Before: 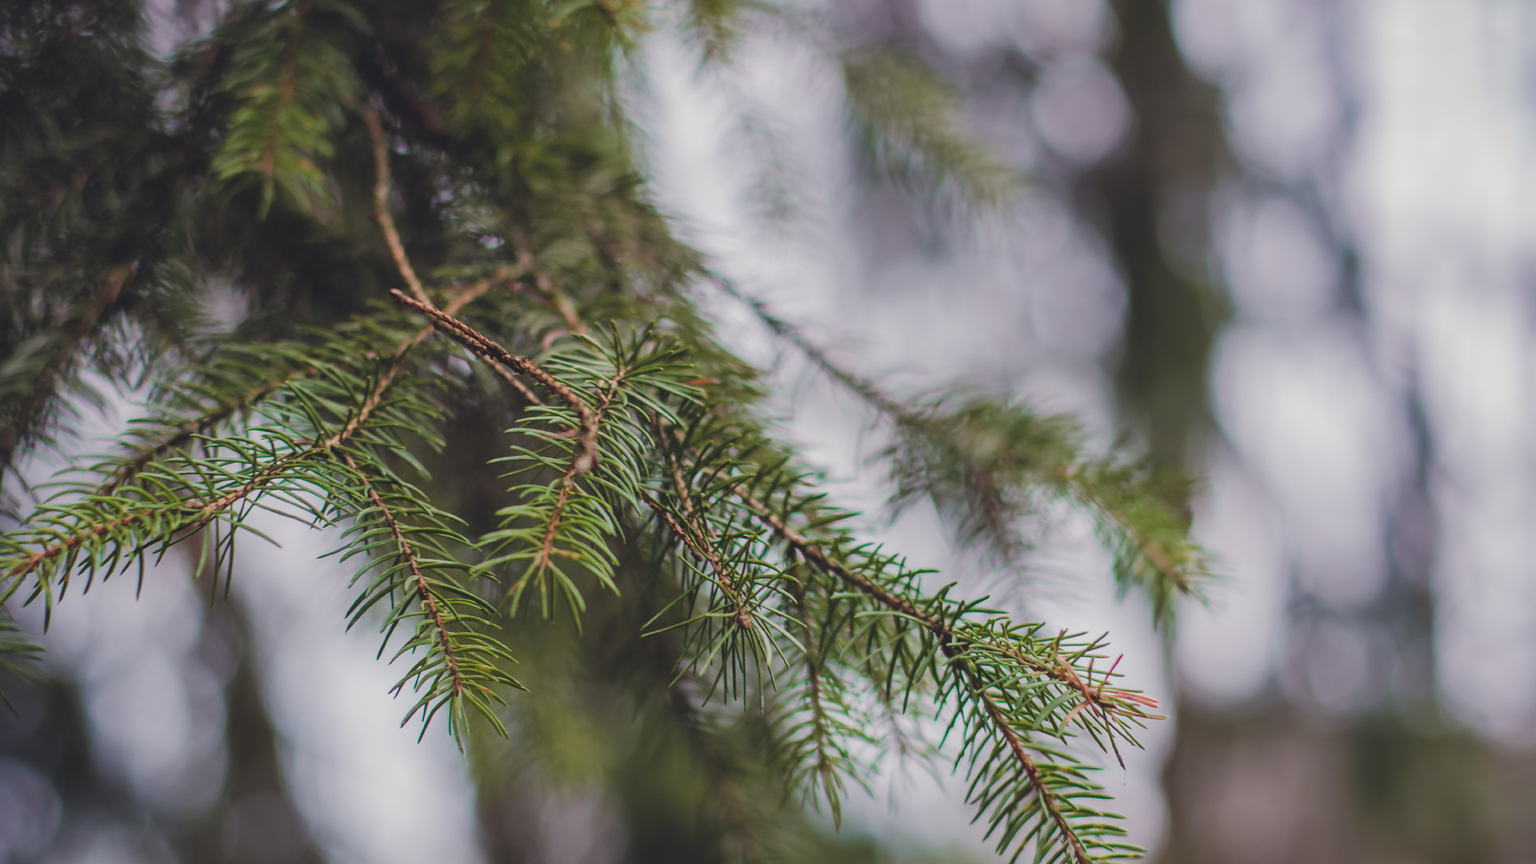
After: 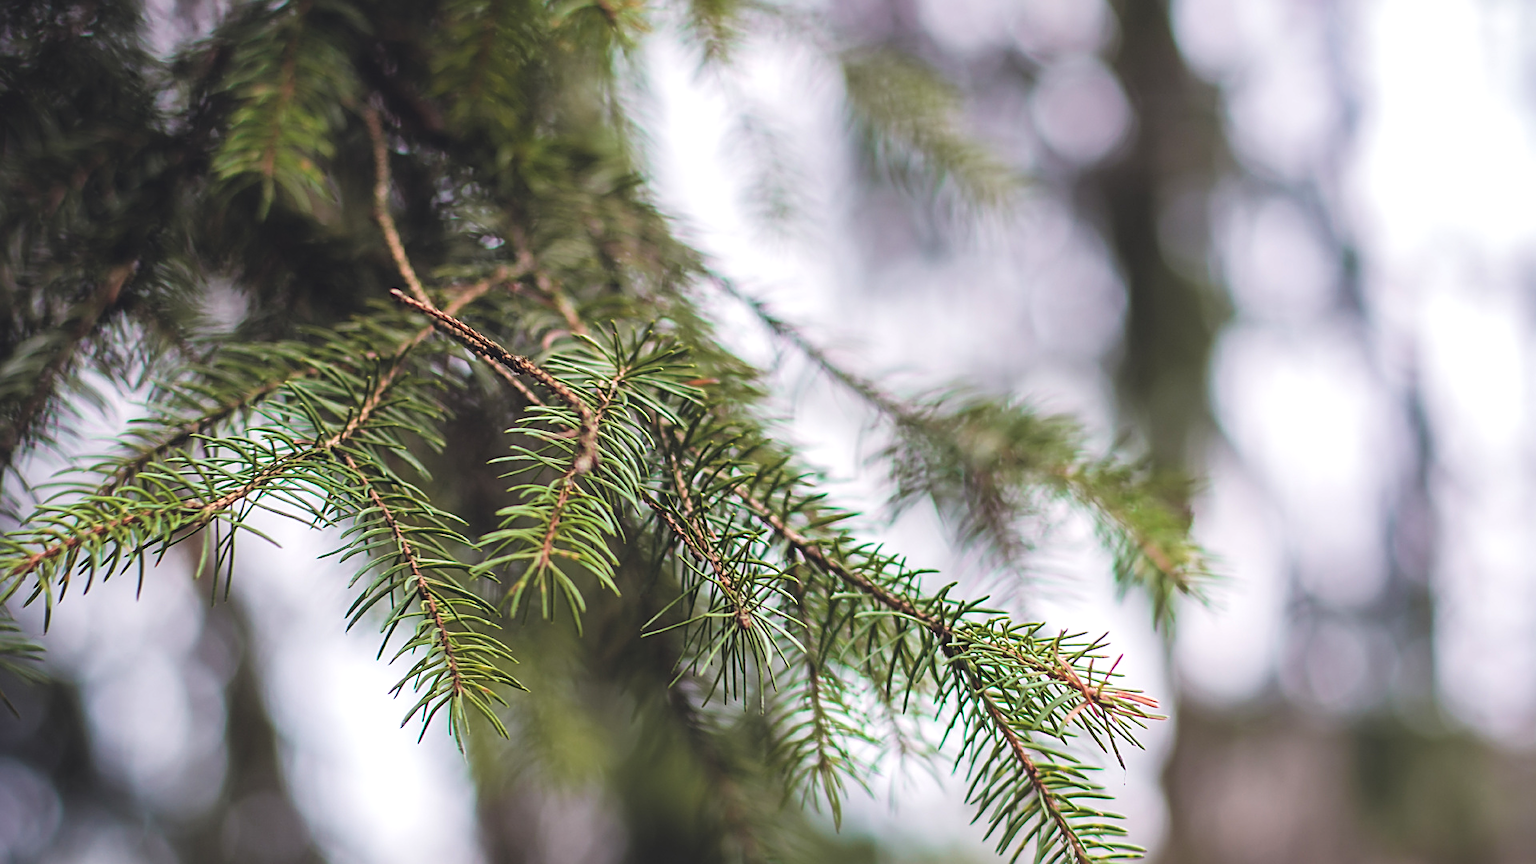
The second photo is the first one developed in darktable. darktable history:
tone equalizer: -8 EV -0.748 EV, -7 EV -0.706 EV, -6 EV -0.612 EV, -5 EV -0.413 EV, -3 EV 0.378 EV, -2 EV 0.6 EV, -1 EV 0.694 EV, +0 EV 0.759 EV
sharpen: amount 0.536
